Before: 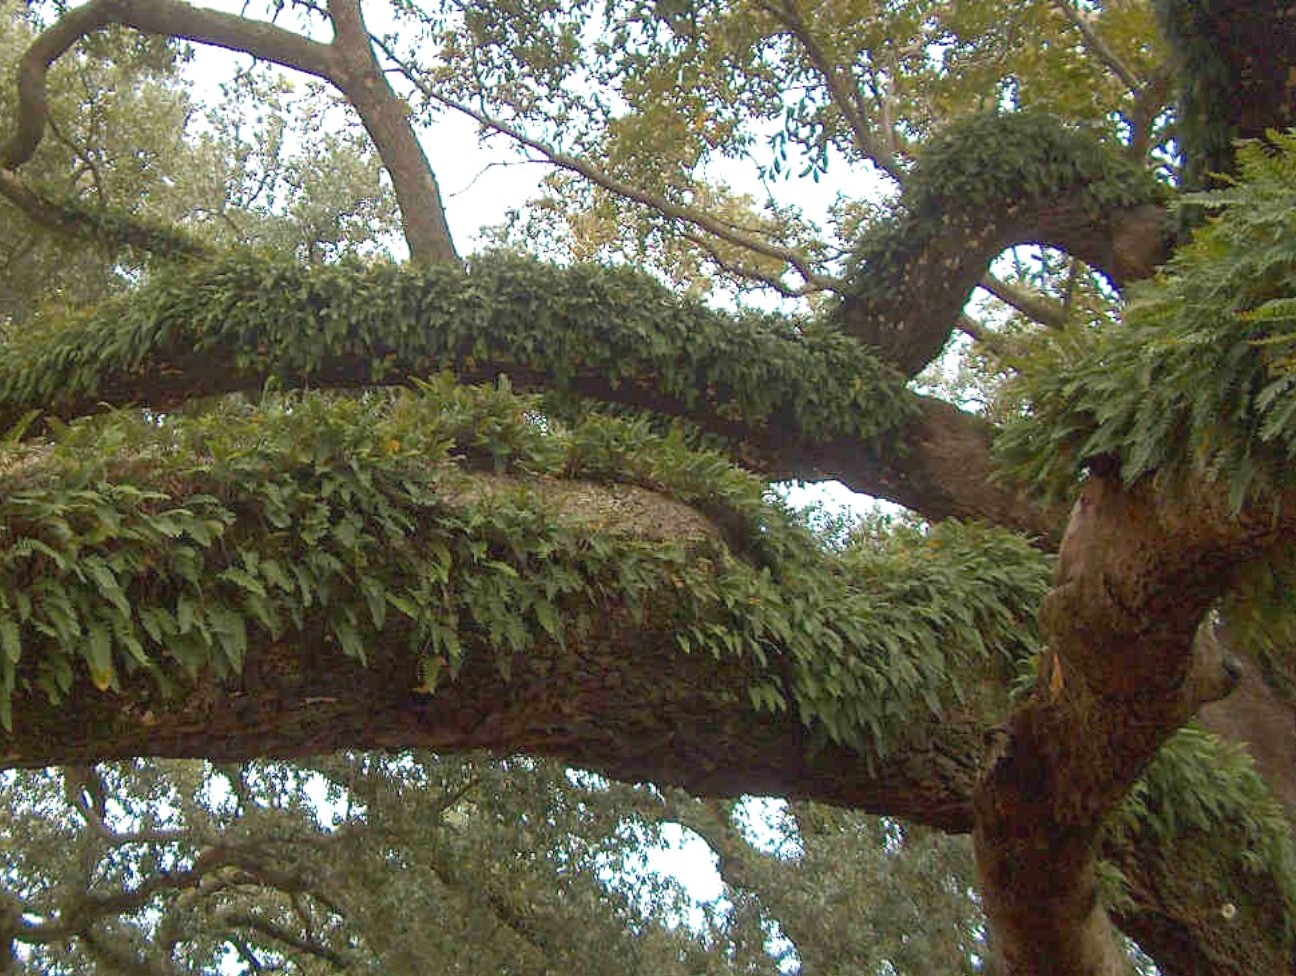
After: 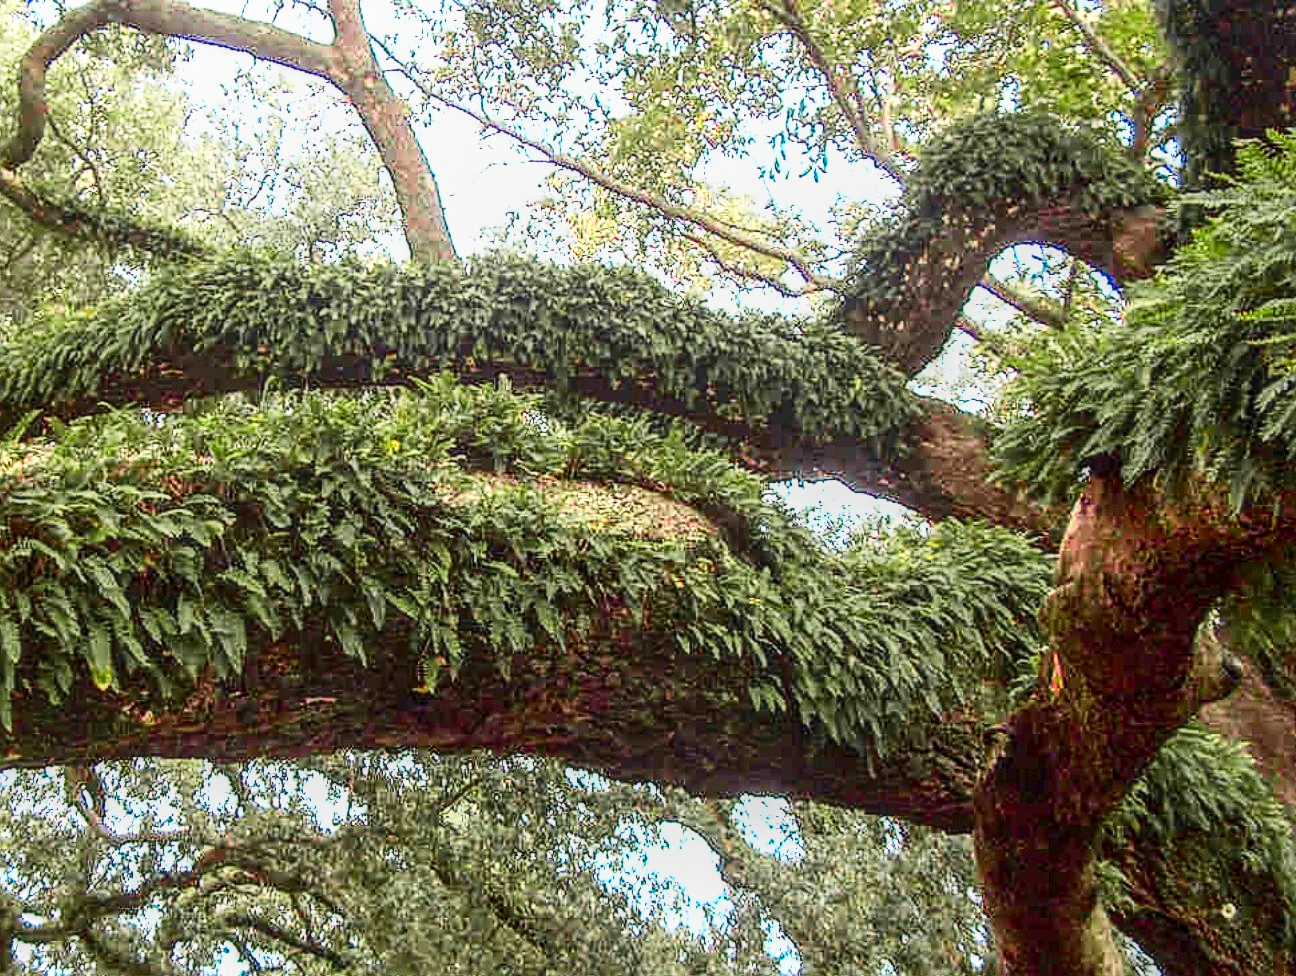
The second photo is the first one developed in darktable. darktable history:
local contrast: highlights 5%, shadows 6%, detail 133%
tone curve: curves: ch0 [(0, 0) (0.187, 0.12) (0.384, 0.363) (0.577, 0.681) (0.735, 0.881) (0.864, 0.959) (1, 0.987)]; ch1 [(0, 0) (0.402, 0.36) (0.476, 0.466) (0.501, 0.501) (0.518, 0.514) (0.564, 0.614) (0.614, 0.664) (0.741, 0.829) (1, 1)]; ch2 [(0, 0) (0.429, 0.387) (0.483, 0.481) (0.503, 0.501) (0.522, 0.533) (0.564, 0.605) (0.615, 0.697) (0.702, 0.774) (1, 0.895)]
sharpen: on, module defaults
contrast brightness saturation: contrast 0.067, brightness -0.146, saturation 0.111
color zones: curves: ch0 [(0, 0.533) (0.126, 0.533) (0.234, 0.533) (0.368, 0.357) (0.5, 0.5) (0.625, 0.5) (0.74, 0.637) (0.875, 0.5)]; ch1 [(0.004, 0.708) (0.129, 0.662) (0.25, 0.5) (0.375, 0.331) (0.496, 0.396) (0.625, 0.649) (0.739, 0.26) (0.875, 0.5) (1, 0.478)]; ch2 [(0, 0.409) (0.132, 0.403) (0.236, 0.558) (0.379, 0.448) (0.5, 0.5) (0.625, 0.5) (0.691, 0.39) (0.875, 0.5)]
filmic rgb: black relative exposure -7.65 EV, white relative exposure 4.56 EV, threshold 3.04 EV, hardness 3.61, enable highlight reconstruction true
exposure: black level correction 0, exposure 1.365 EV, compensate exposure bias true, compensate highlight preservation false
